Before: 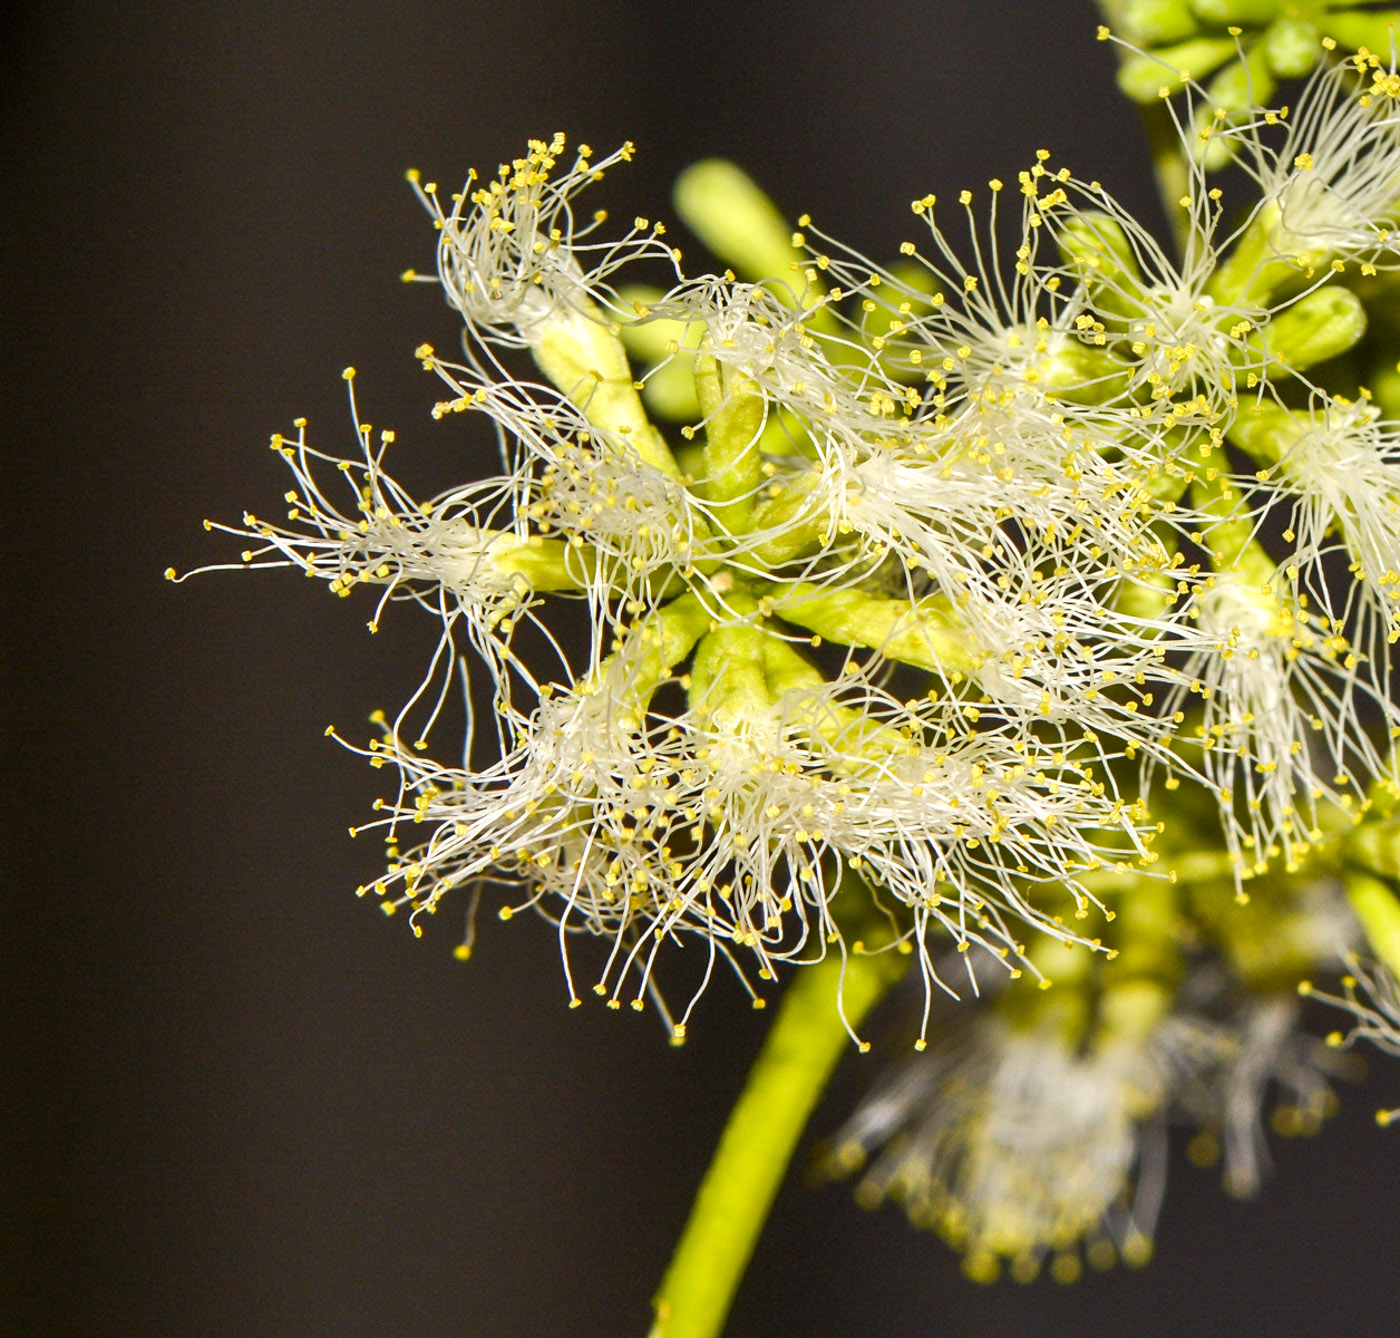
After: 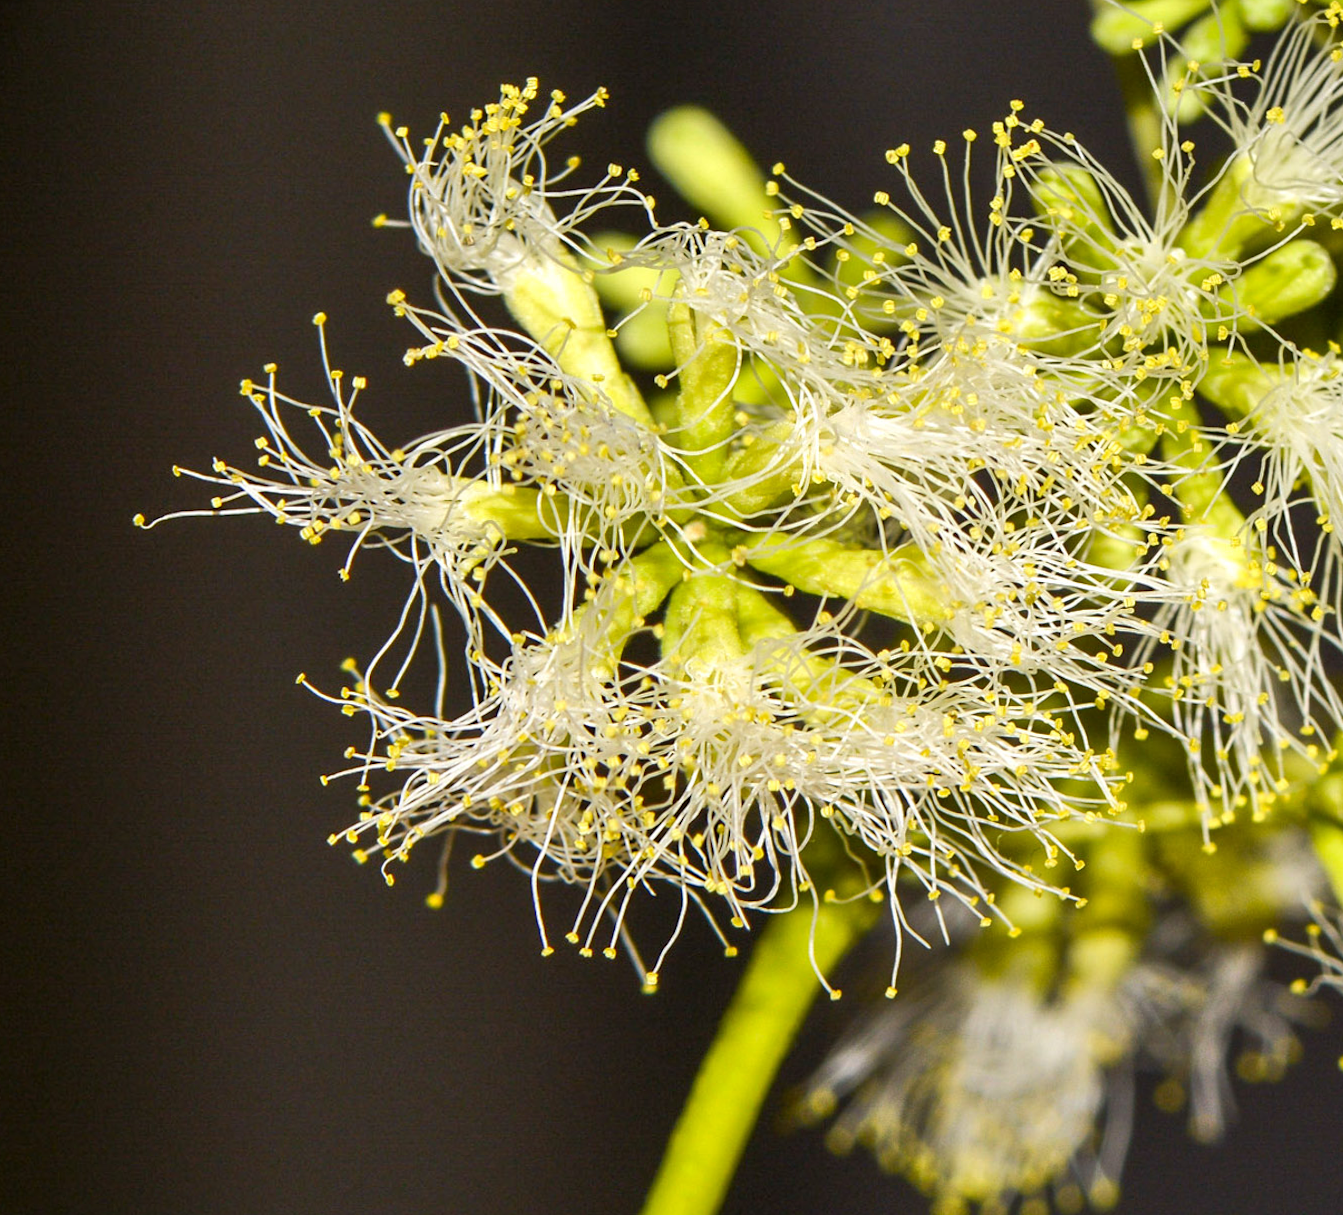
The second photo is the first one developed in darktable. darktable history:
crop: left 1.964%, top 3.251%, right 1.122%, bottom 4.933%
rotate and perspective: rotation 0.174°, lens shift (vertical) 0.013, lens shift (horizontal) 0.019, shear 0.001, automatic cropping original format, crop left 0.007, crop right 0.991, crop top 0.016, crop bottom 0.997
